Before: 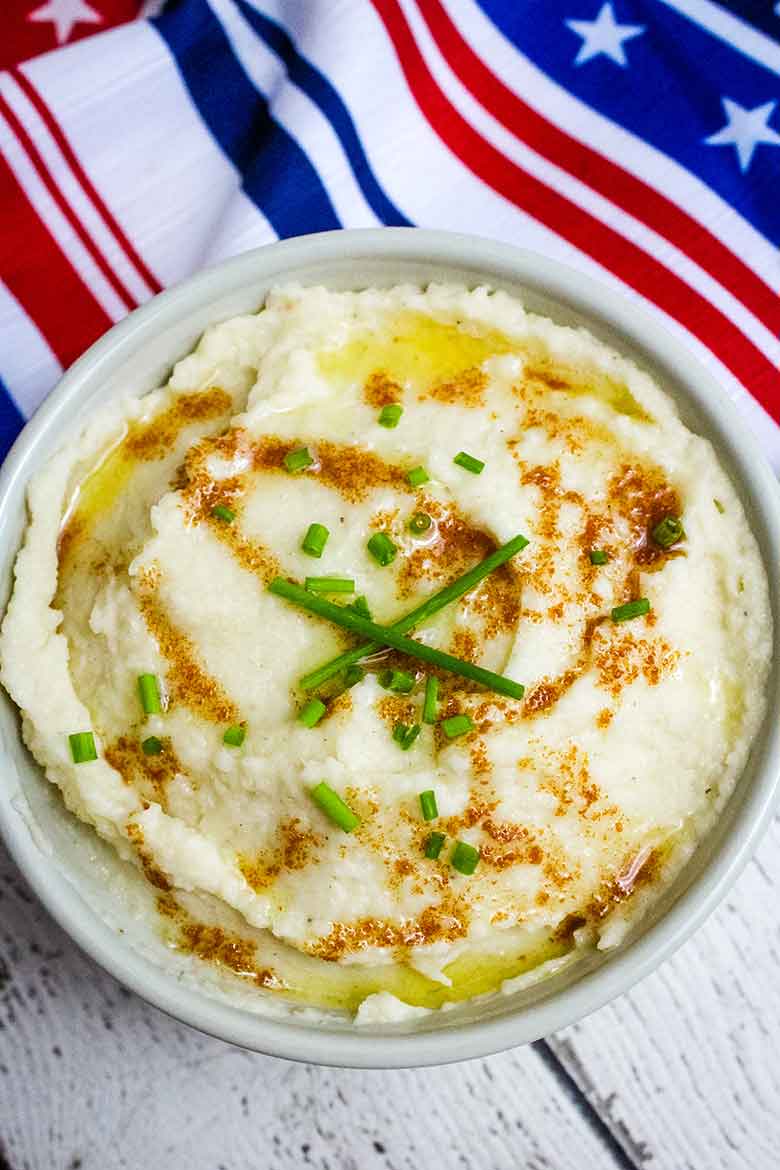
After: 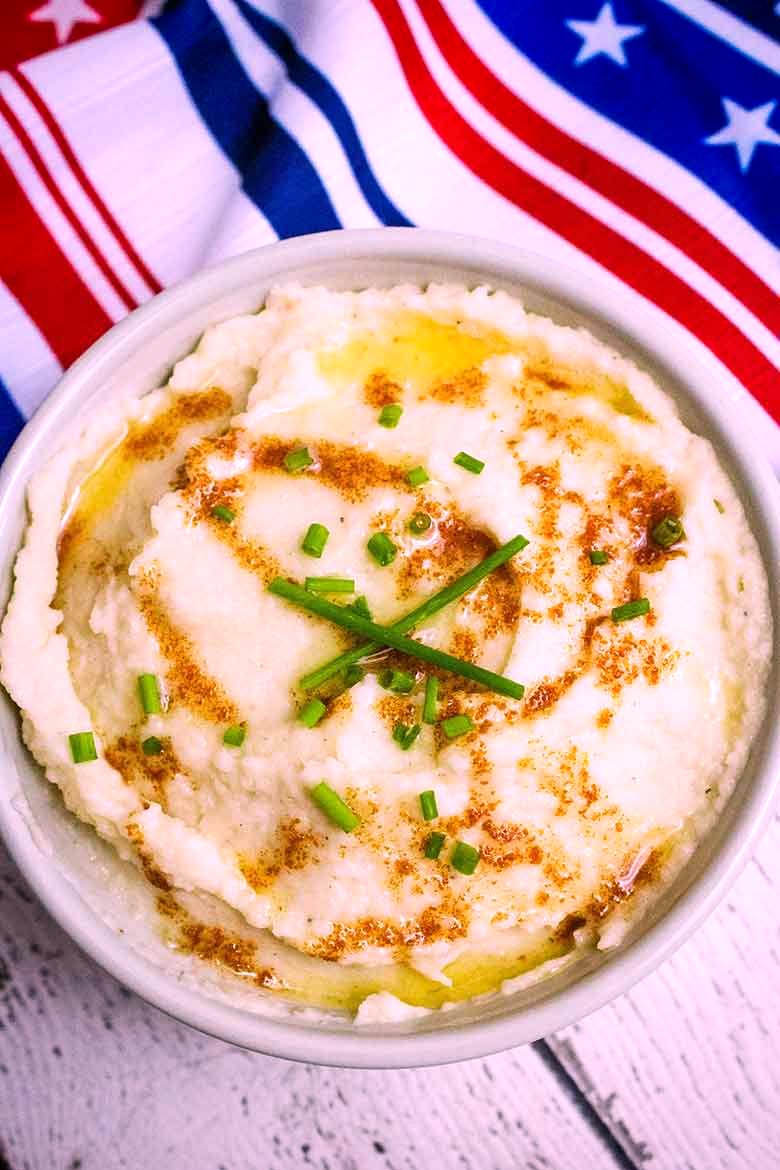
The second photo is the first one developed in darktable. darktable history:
vignetting: brightness -0.233, saturation 0.141
white balance: red 1.188, blue 1.11
